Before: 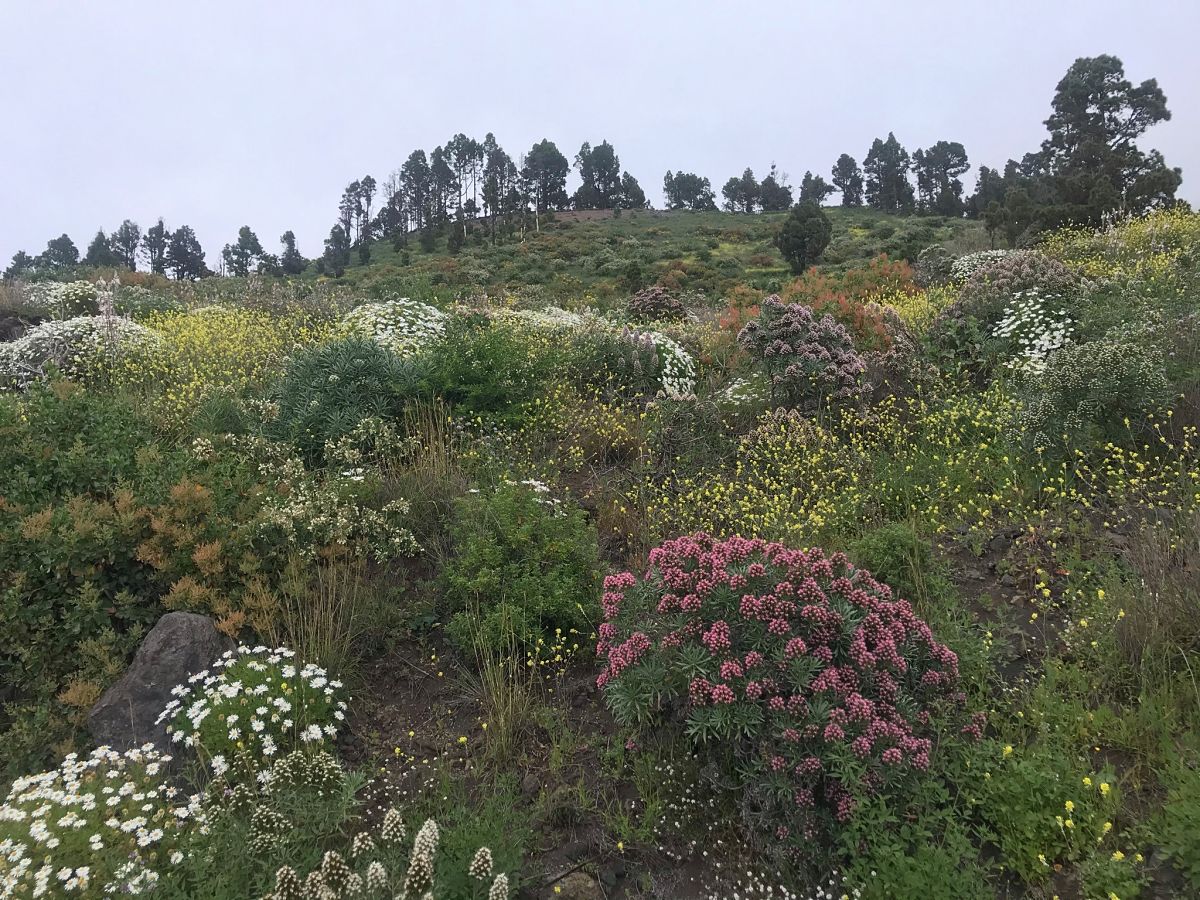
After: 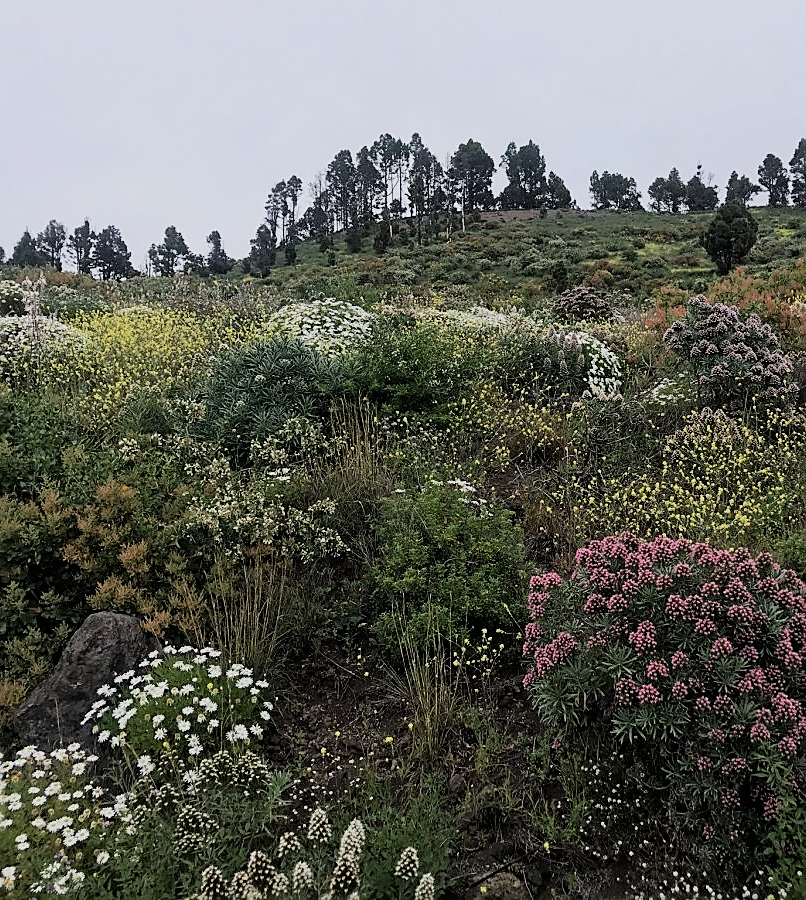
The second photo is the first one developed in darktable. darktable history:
crop and rotate: left 6.239%, right 26.52%
tone equalizer: edges refinement/feathering 500, mask exposure compensation -1.57 EV, preserve details no
haze removal: compatibility mode true, adaptive false
sharpen: on, module defaults
filmic rgb: black relative exposure -5.09 EV, white relative exposure 3.96 EV, hardness 2.88, contrast 1.3, highlights saturation mix -31.46%, iterations of high-quality reconstruction 0
